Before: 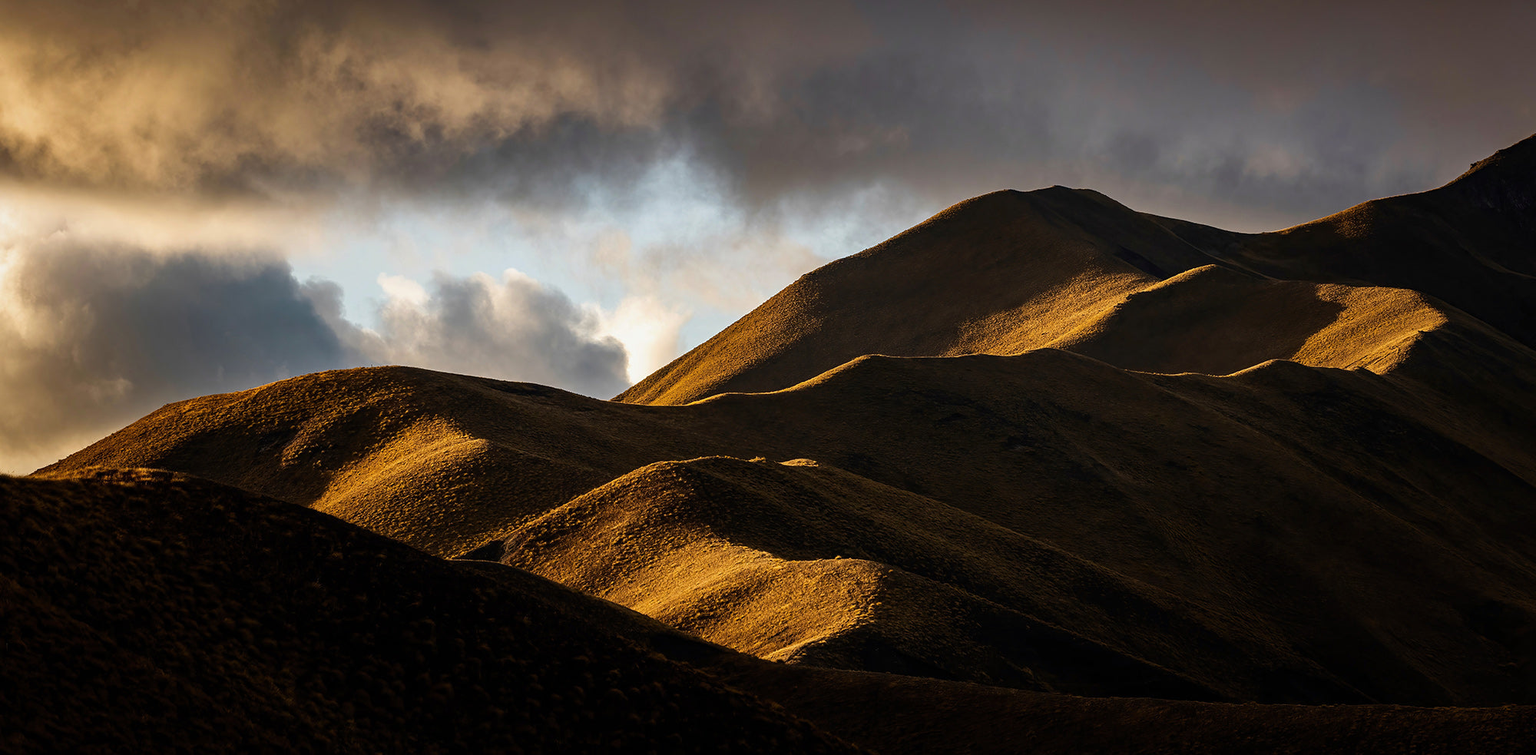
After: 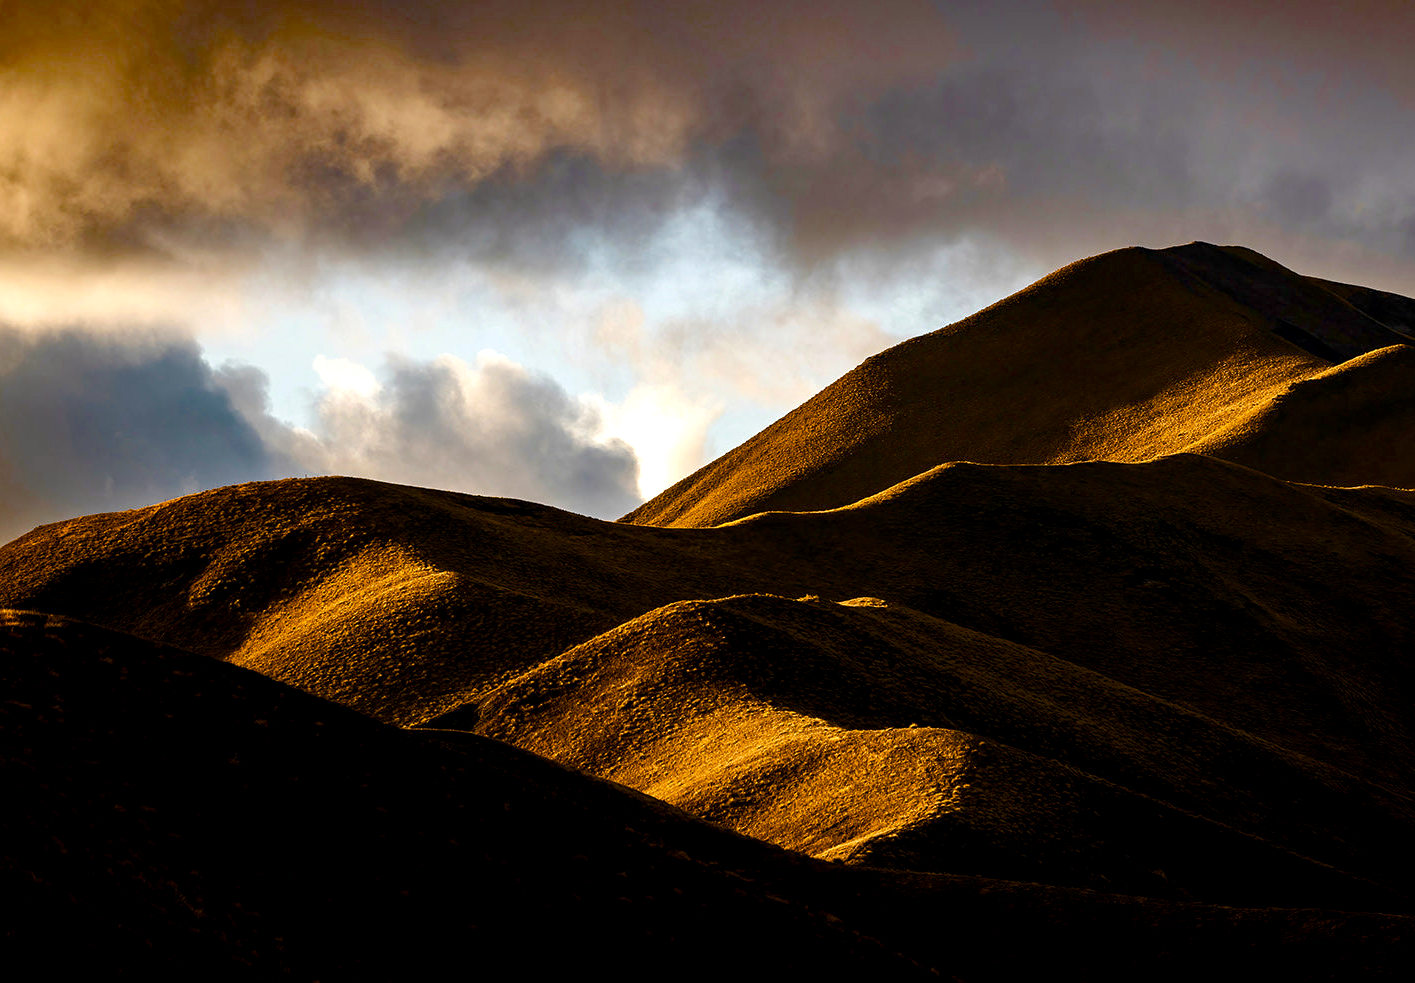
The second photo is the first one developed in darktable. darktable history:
color balance rgb: shadows lift › chroma 1.017%, shadows lift › hue 30.08°, perceptual saturation grading › global saturation 0.408%, perceptual saturation grading › mid-tones 6.25%, perceptual saturation grading › shadows 71.324%, saturation formula JzAzBz (2021)
exposure: black level correction 0.005, exposure 0.412 EV, compensate highlight preservation false
crop and rotate: left 8.94%, right 20.265%
